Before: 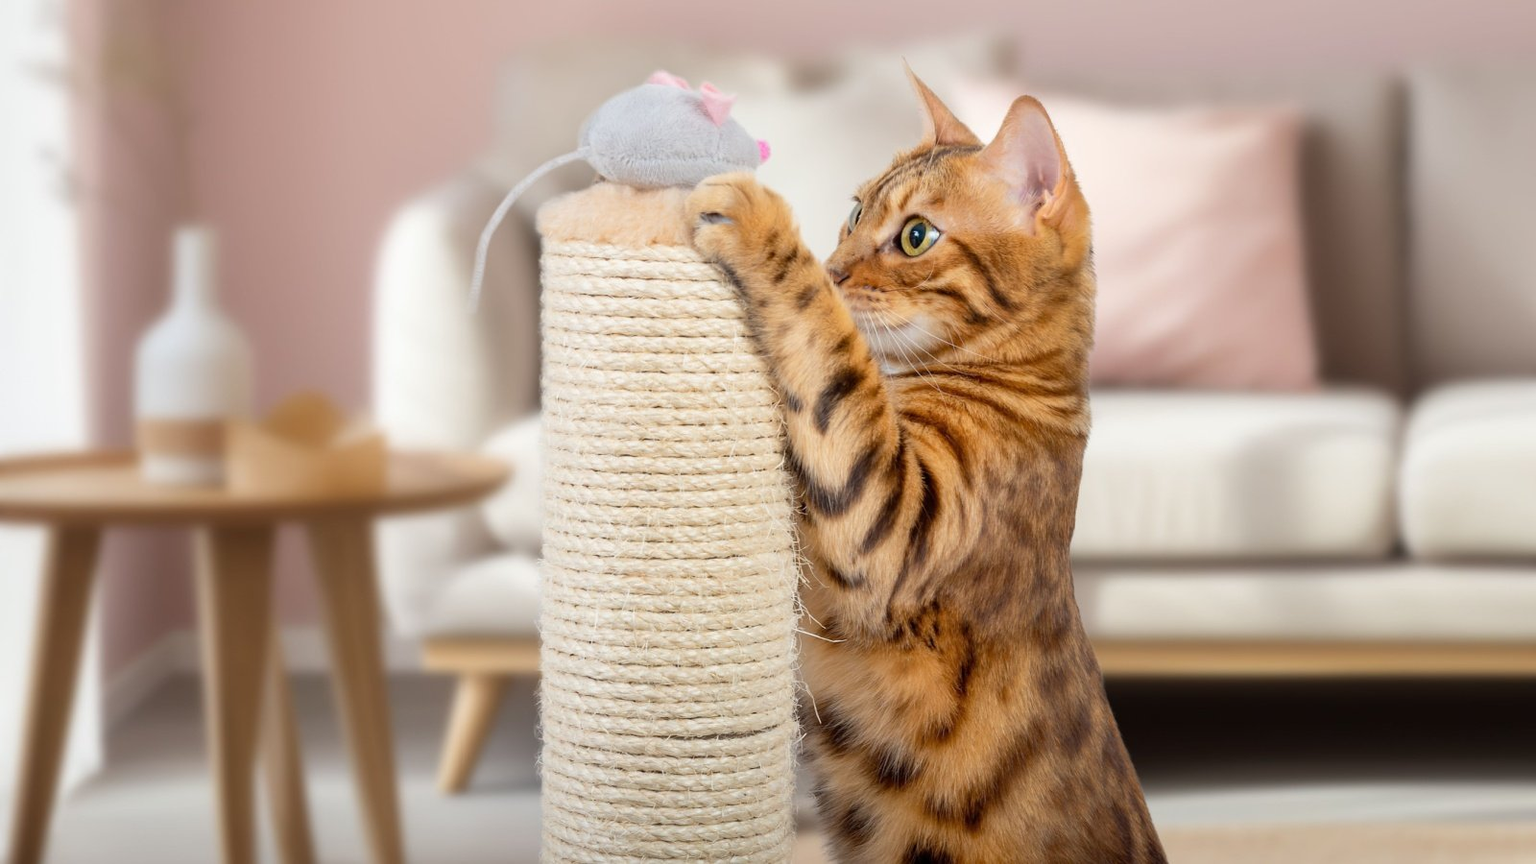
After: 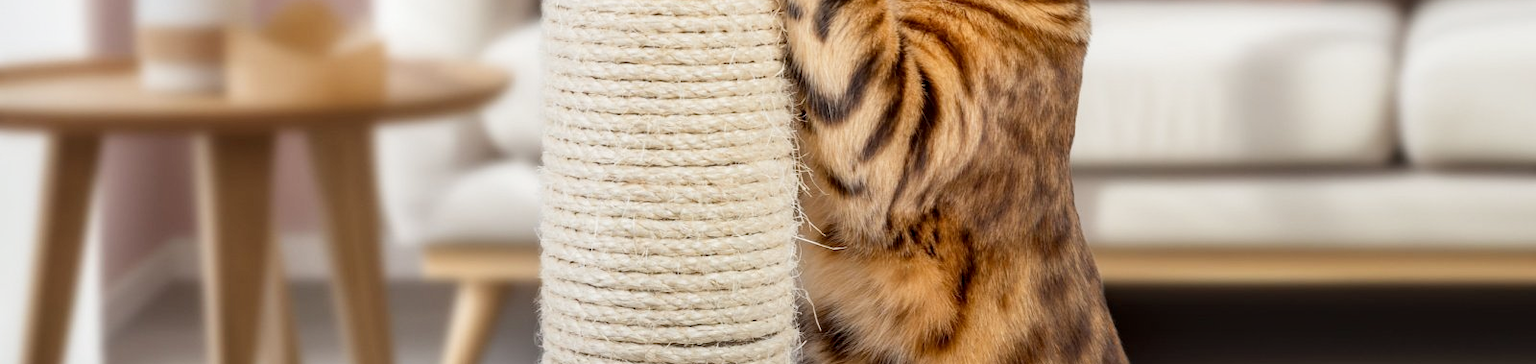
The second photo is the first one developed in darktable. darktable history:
crop: top 45.518%, bottom 12.178%
local contrast: detail 130%
tone curve: curves: ch0 [(0, 0) (0.822, 0.825) (0.994, 0.955)]; ch1 [(0, 0) (0.226, 0.261) (0.383, 0.397) (0.46, 0.46) (0.498, 0.501) (0.524, 0.543) (0.578, 0.575) (1, 1)]; ch2 [(0, 0) (0.438, 0.456) (0.5, 0.495) (0.547, 0.515) (0.597, 0.58) (0.629, 0.603) (1, 1)], preserve colors none
